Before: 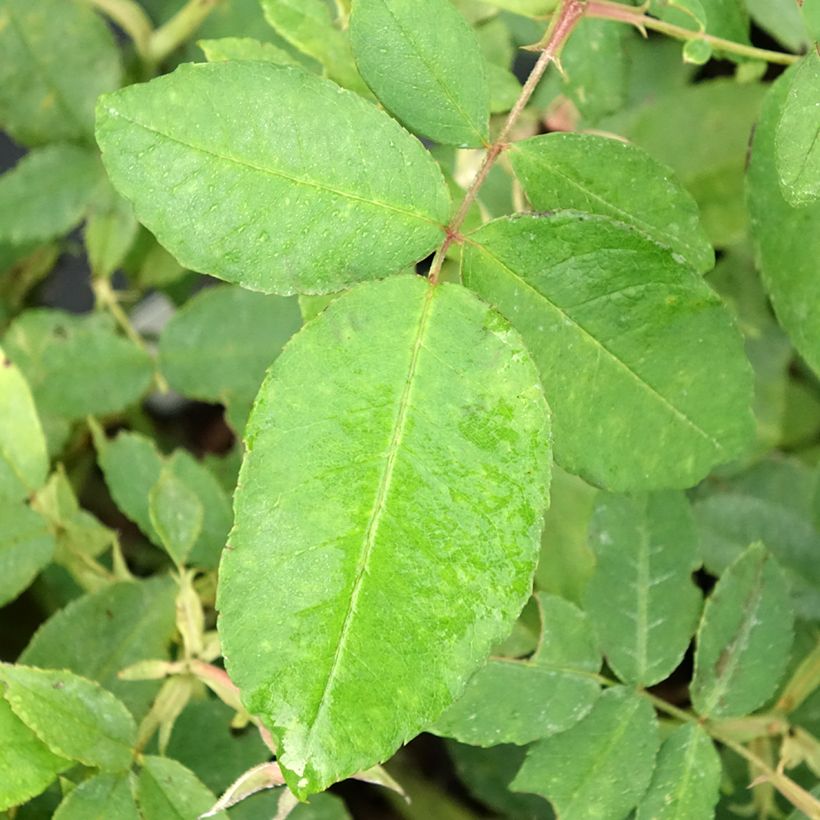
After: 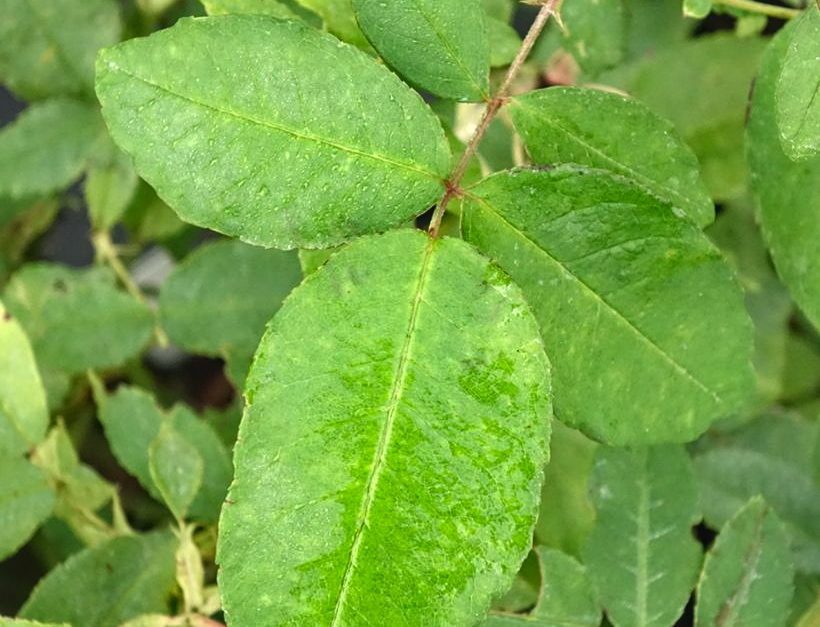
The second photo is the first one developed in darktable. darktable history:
shadows and highlights: shadows 73.15, highlights -61, soften with gaussian
crop: top 5.619%, bottom 17.848%
local contrast: detail 109%
levels: mode automatic, levels [0.026, 0.507, 0.987]
